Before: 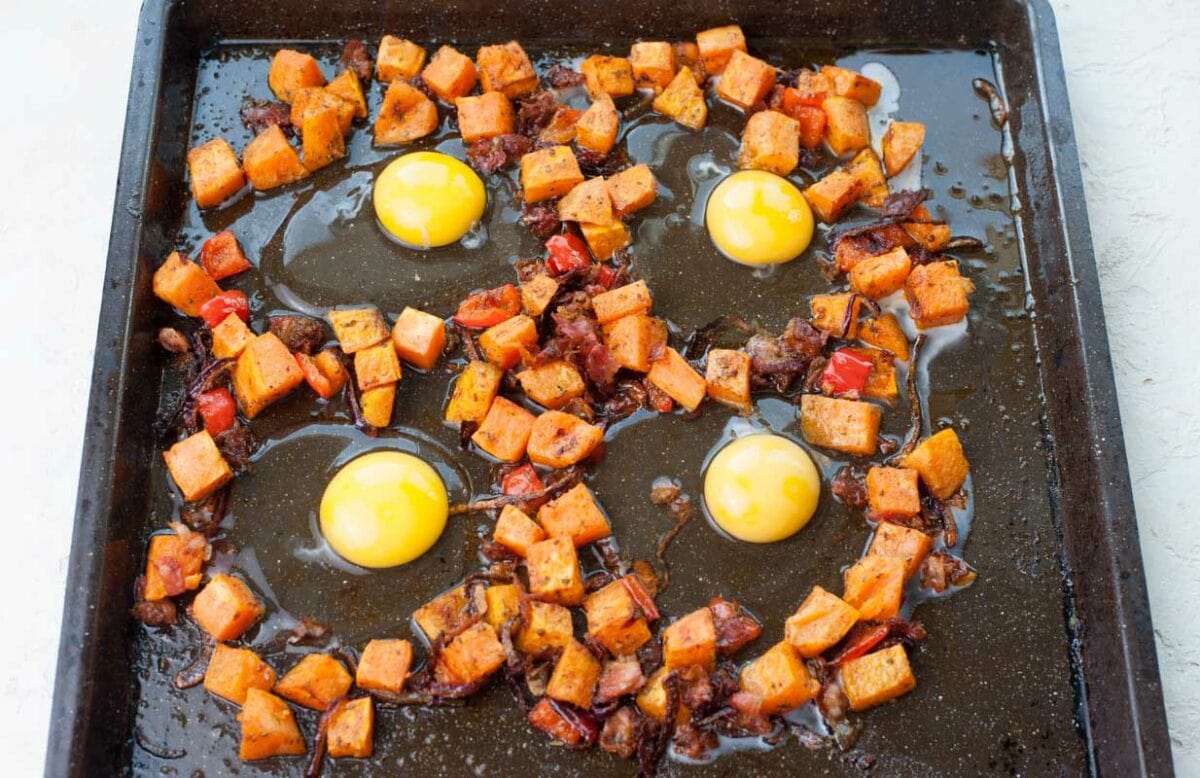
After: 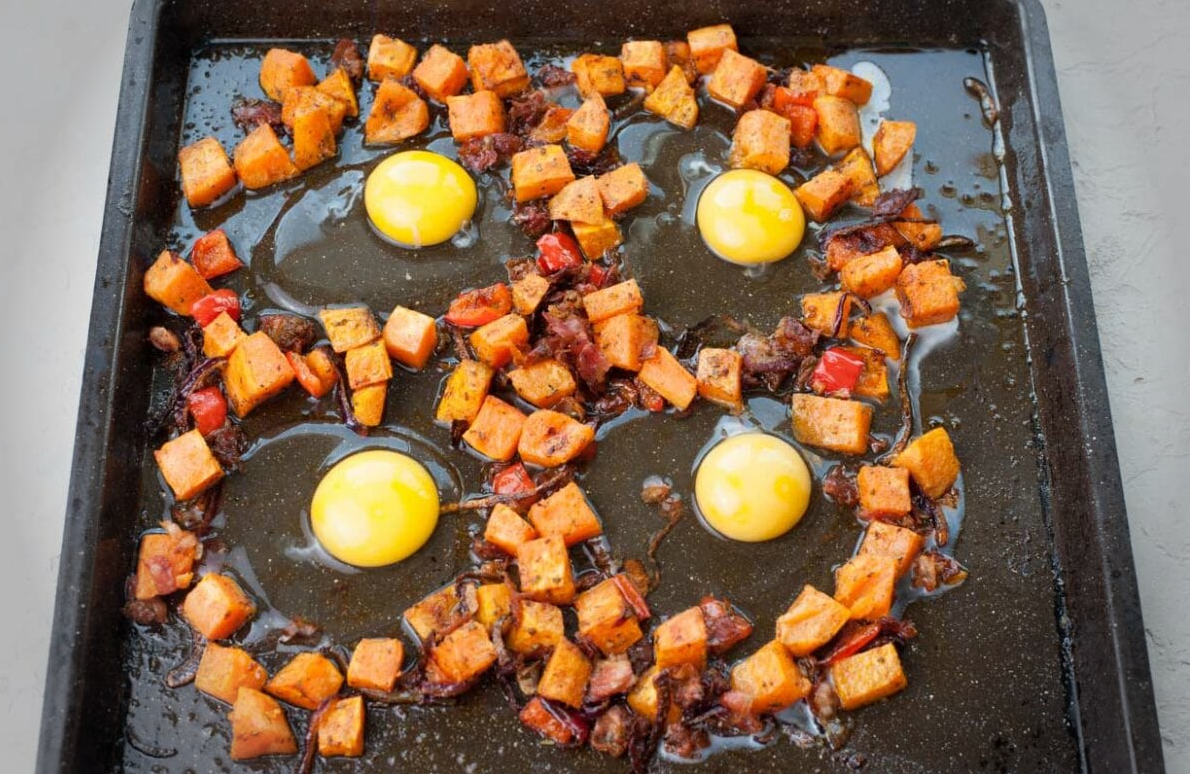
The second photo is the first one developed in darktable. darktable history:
crop and rotate: left 0.754%, top 0.184%, bottom 0.244%
vignetting: fall-off start 76.53%, fall-off radius 26.68%, width/height ratio 0.969
